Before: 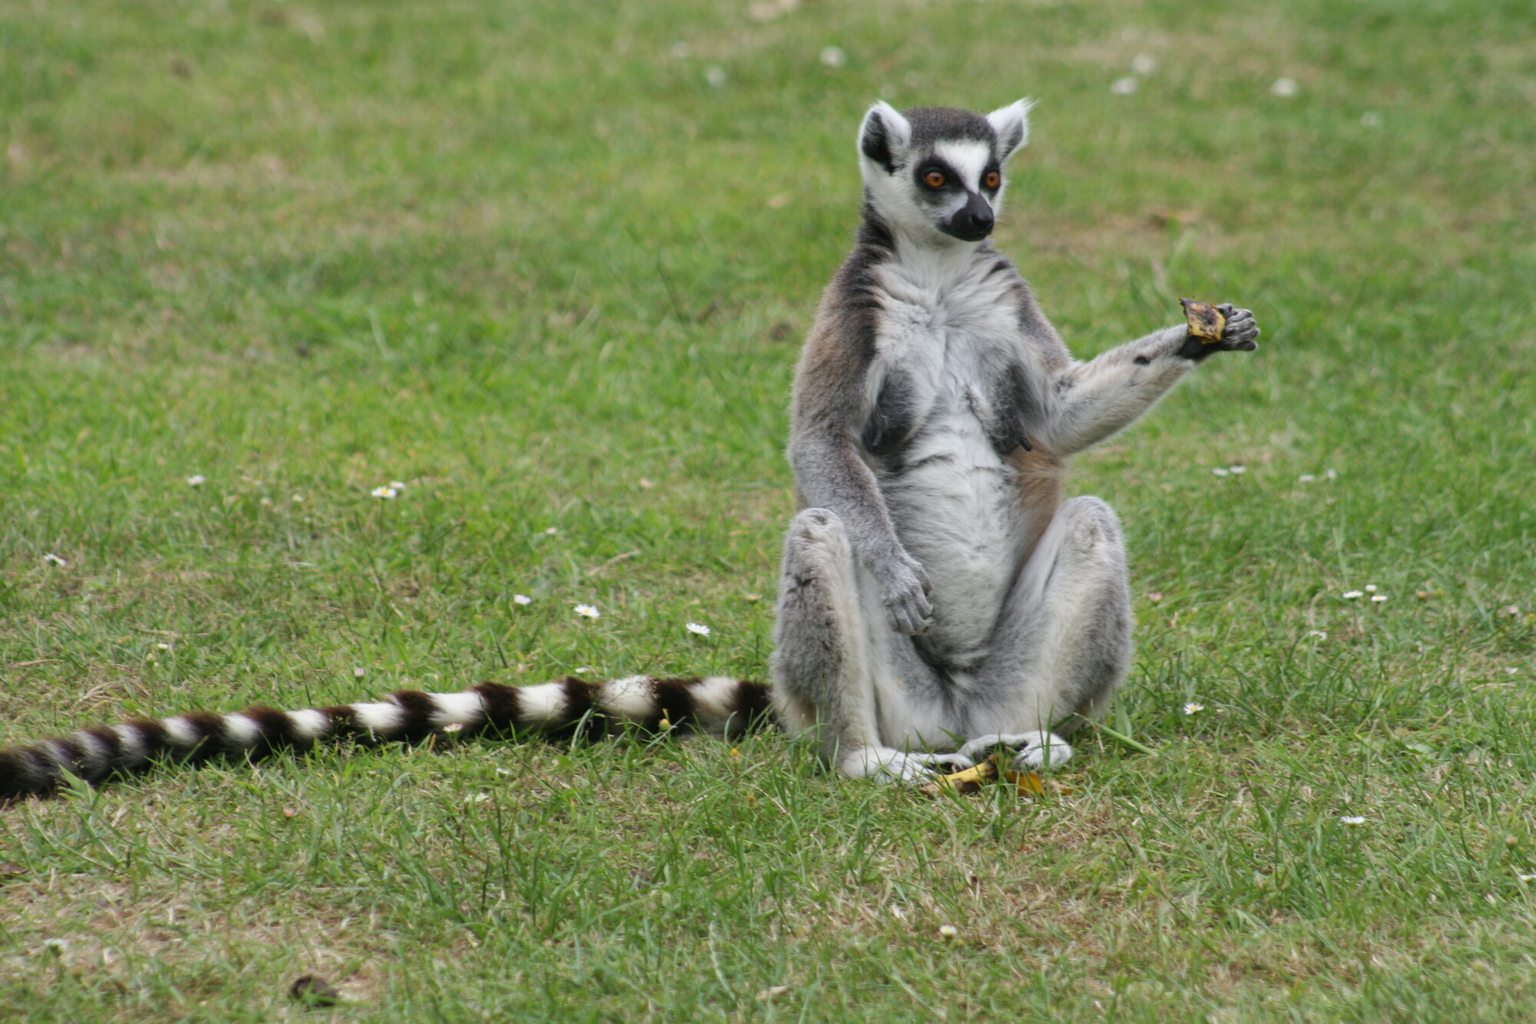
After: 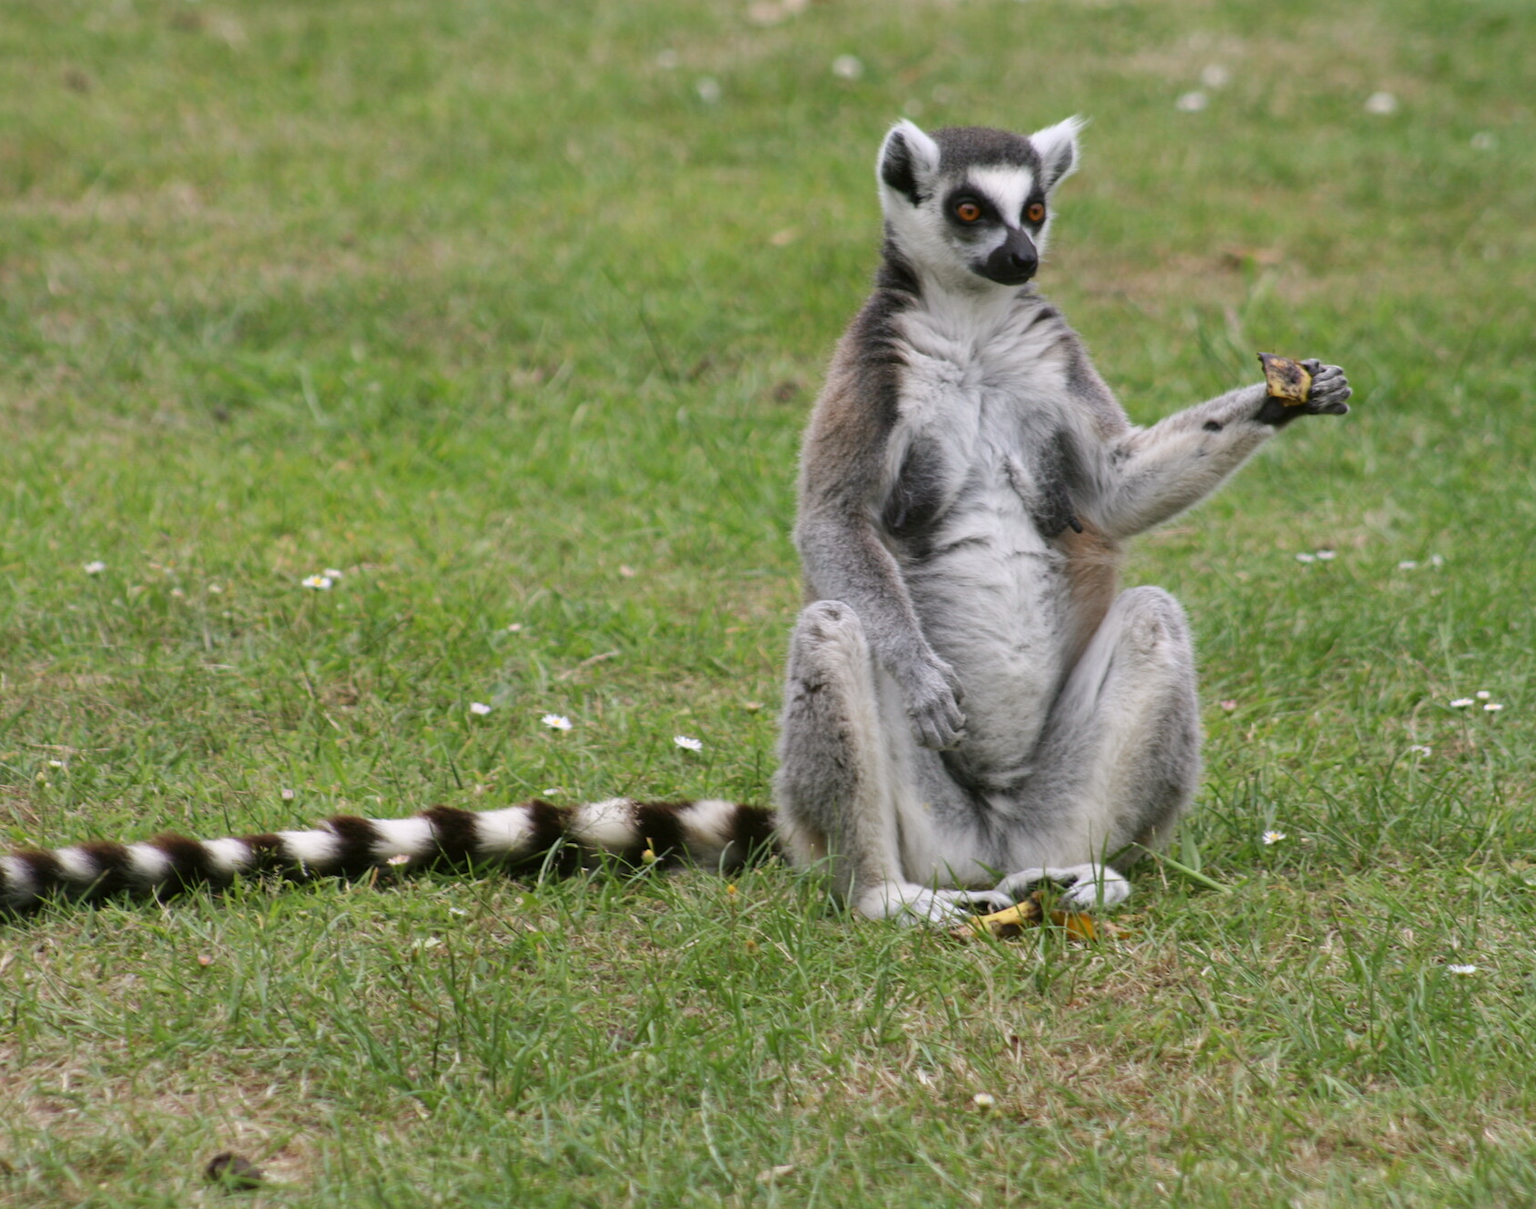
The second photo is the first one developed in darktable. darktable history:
color correction: highlights a* 2.97, highlights b* -1.57, shadows a* -0.099, shadows b* 2.36, saturation 0.984
crop: left 7.567%, right 7.802%
